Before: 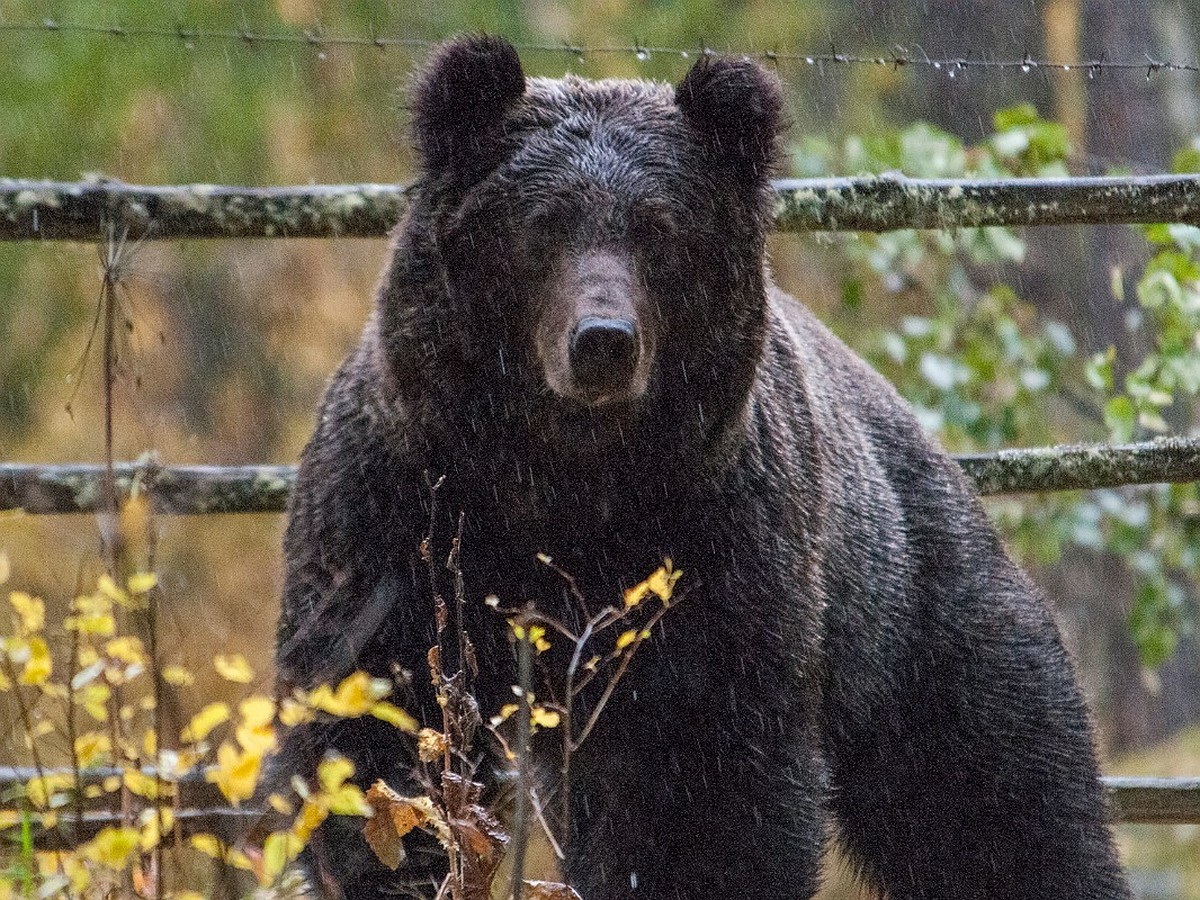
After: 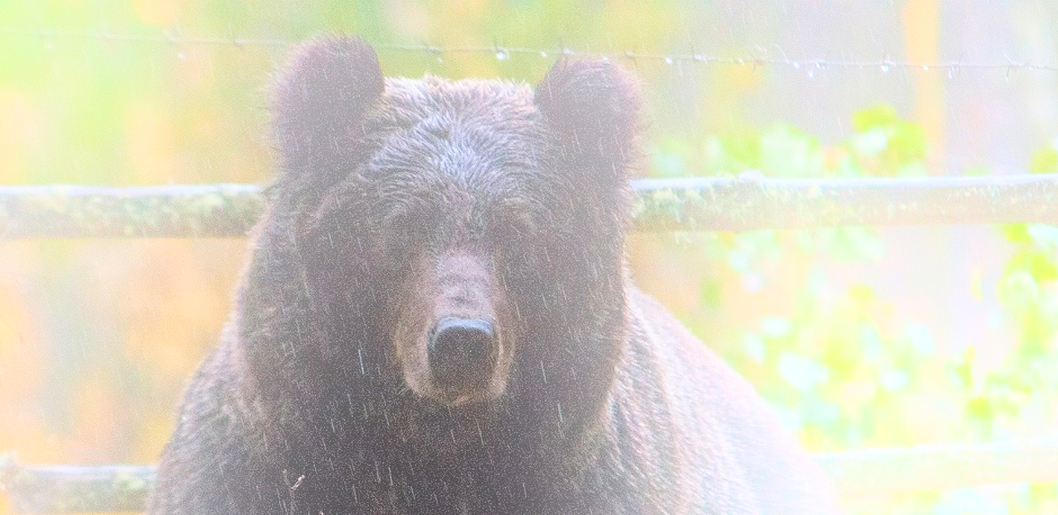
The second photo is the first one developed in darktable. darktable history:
bloom: size 25%, threshold 5%, strength 90%
crop and rotate: left 11.812%, bottom 42.776%
